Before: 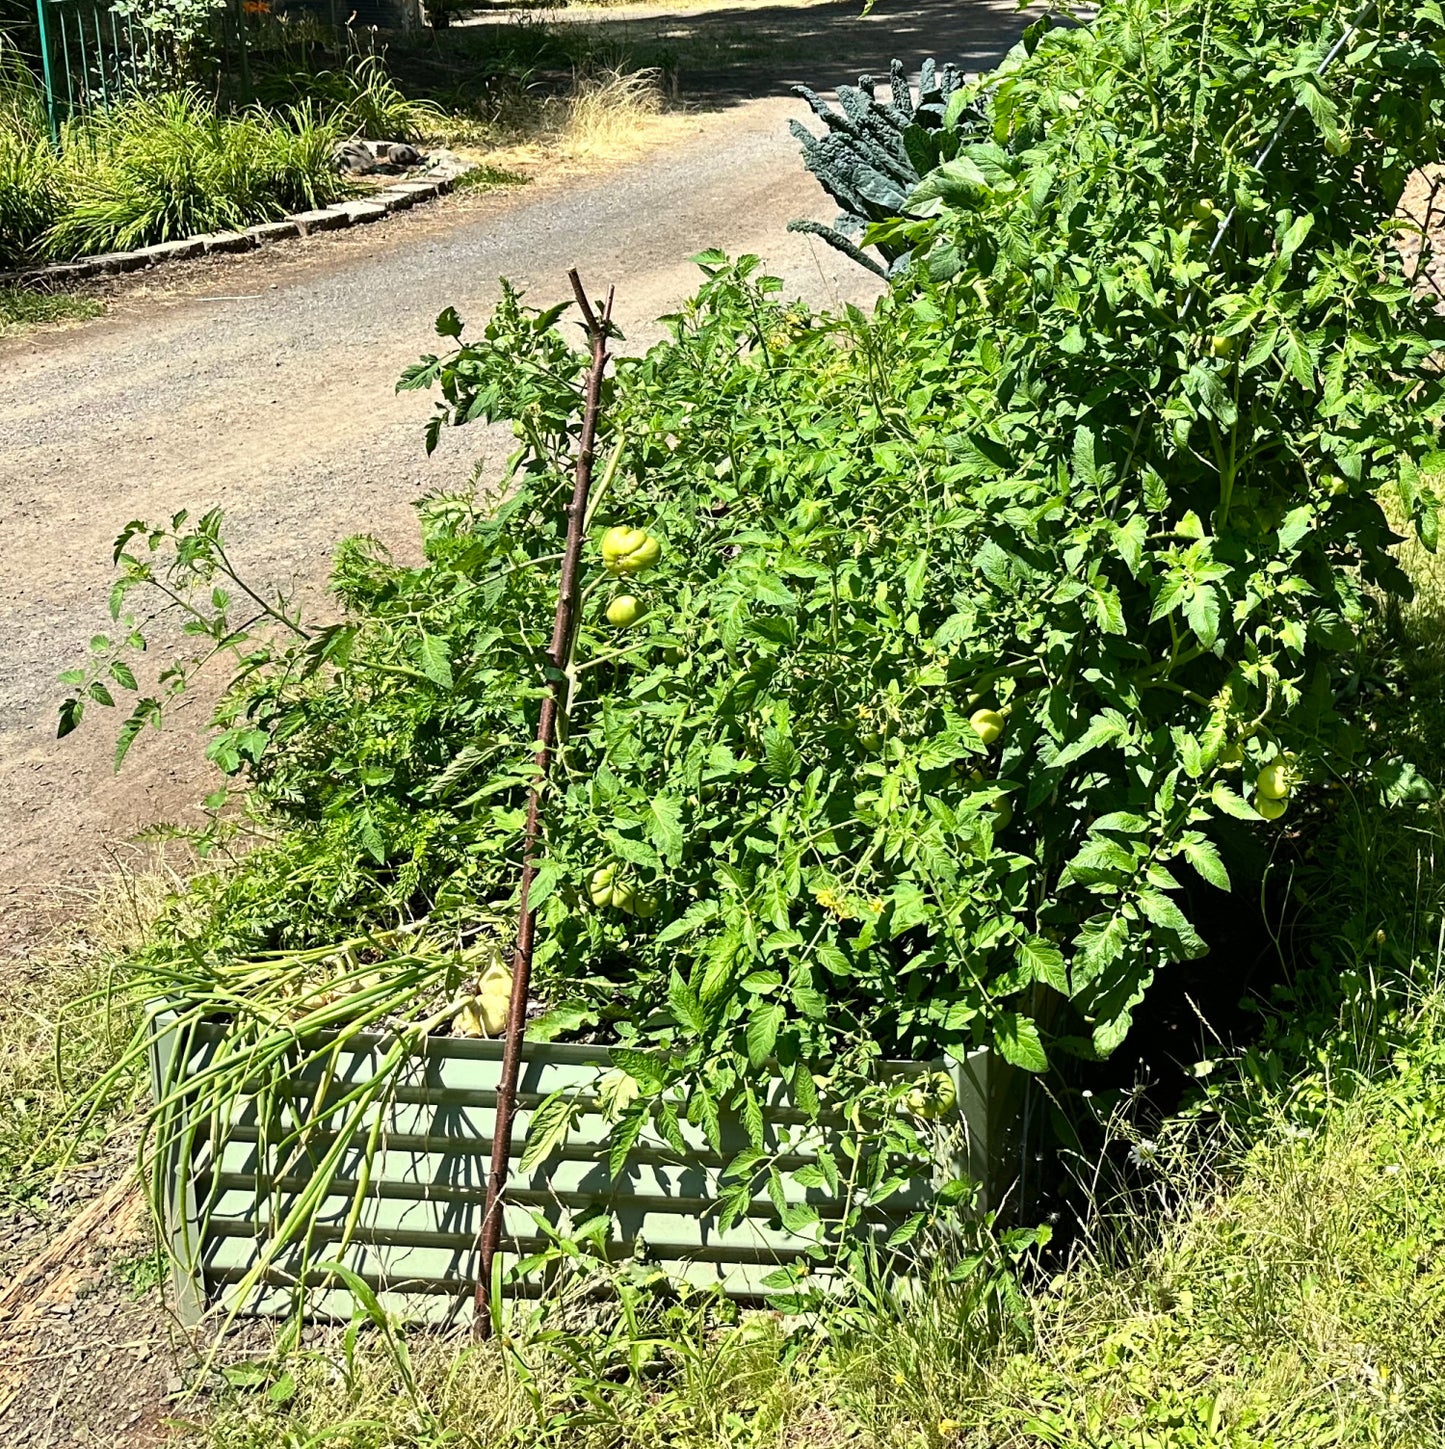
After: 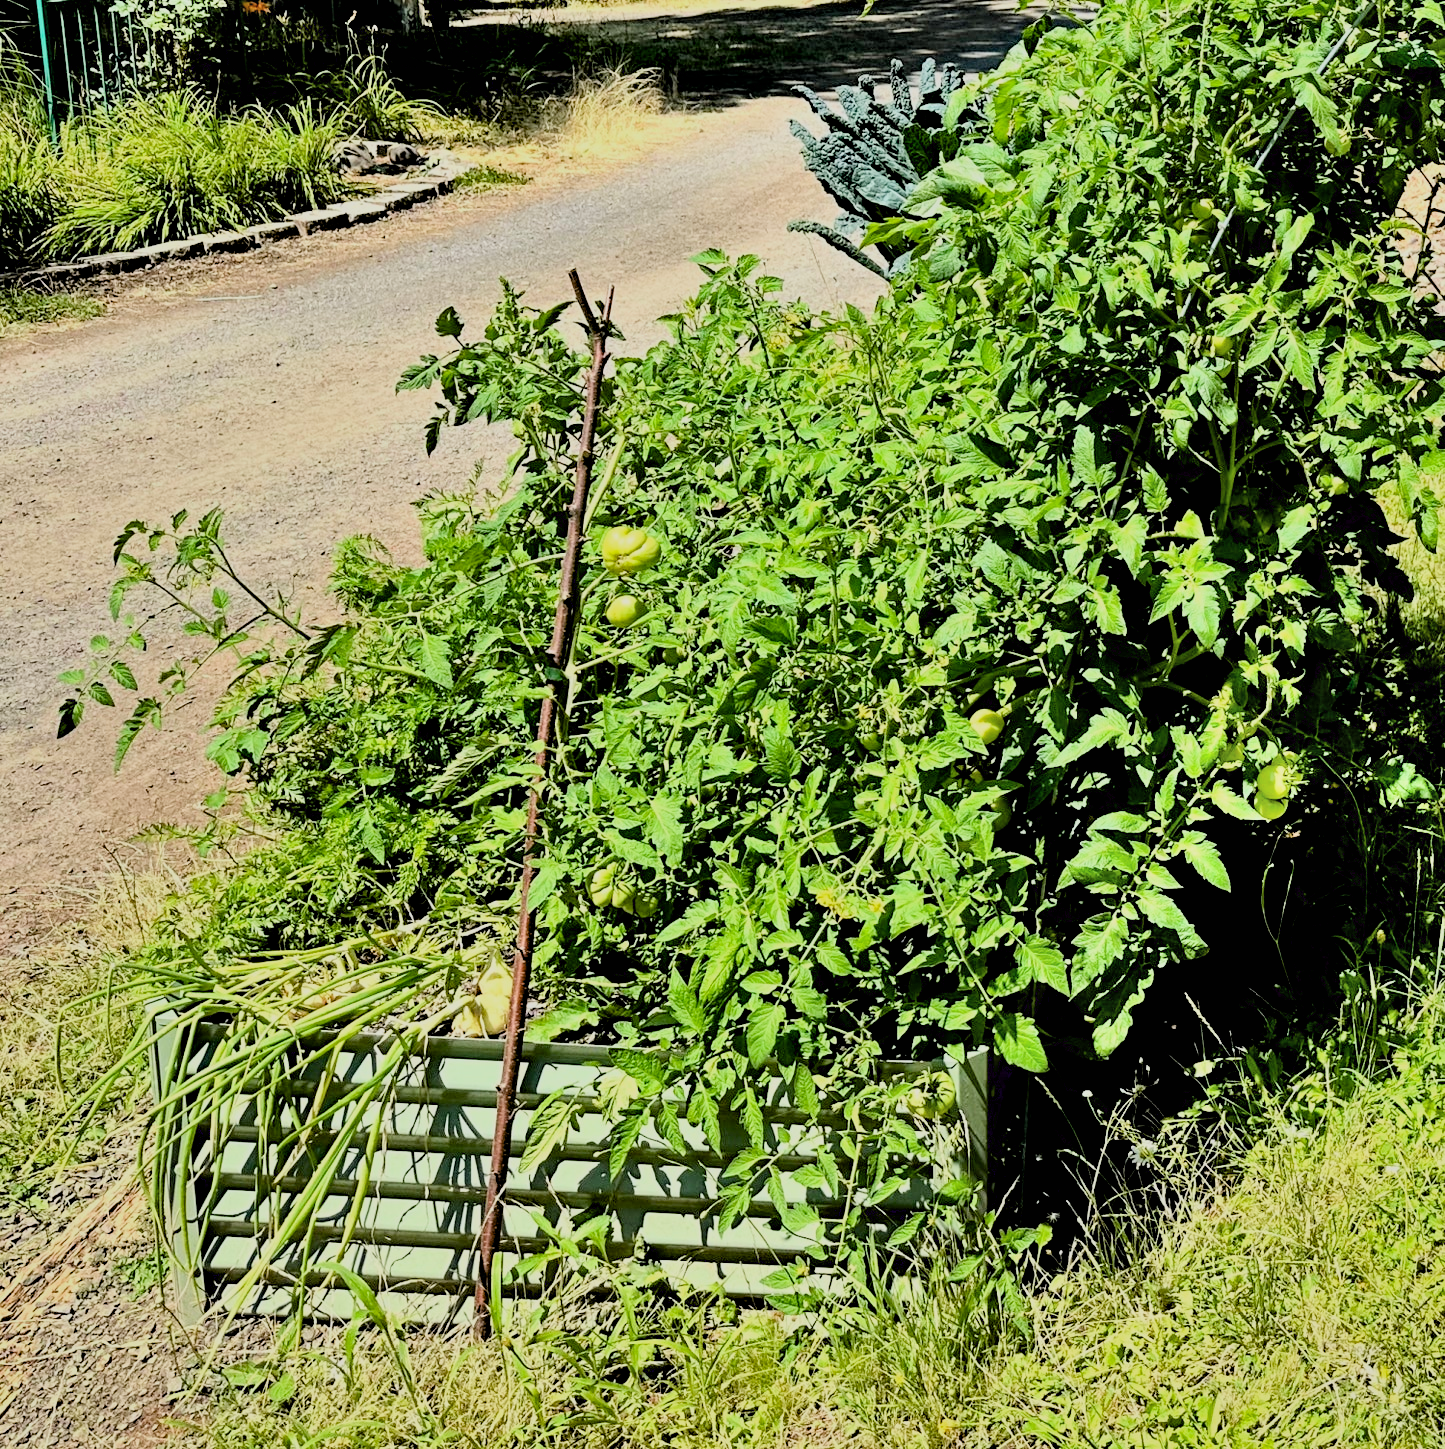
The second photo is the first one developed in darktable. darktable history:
filmic rgb: black relative exposure -6.15 EV, white relative exposure 6.96 EV, hardness 2.23, color science v6 (2022)
exposure: black level correction 0.012, exposure 0.7 EV, compensate exposure bias true, compensate highlight preservation false
shadows and highlights: shadows 60, soften with gaussian
